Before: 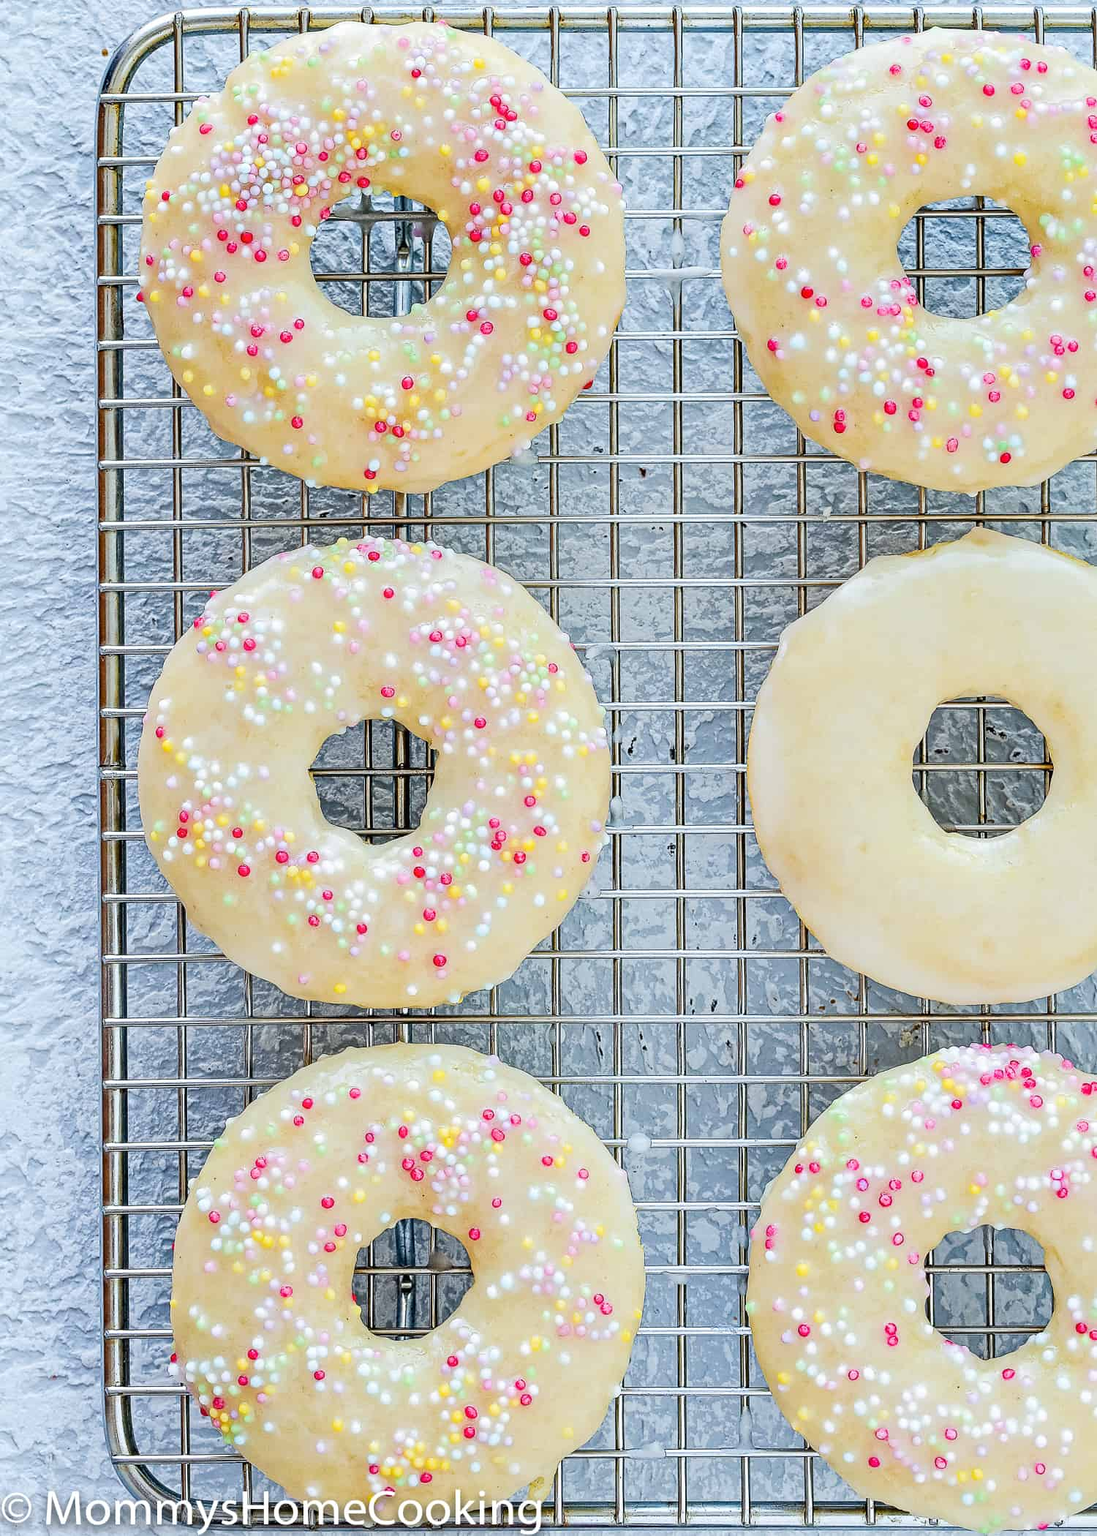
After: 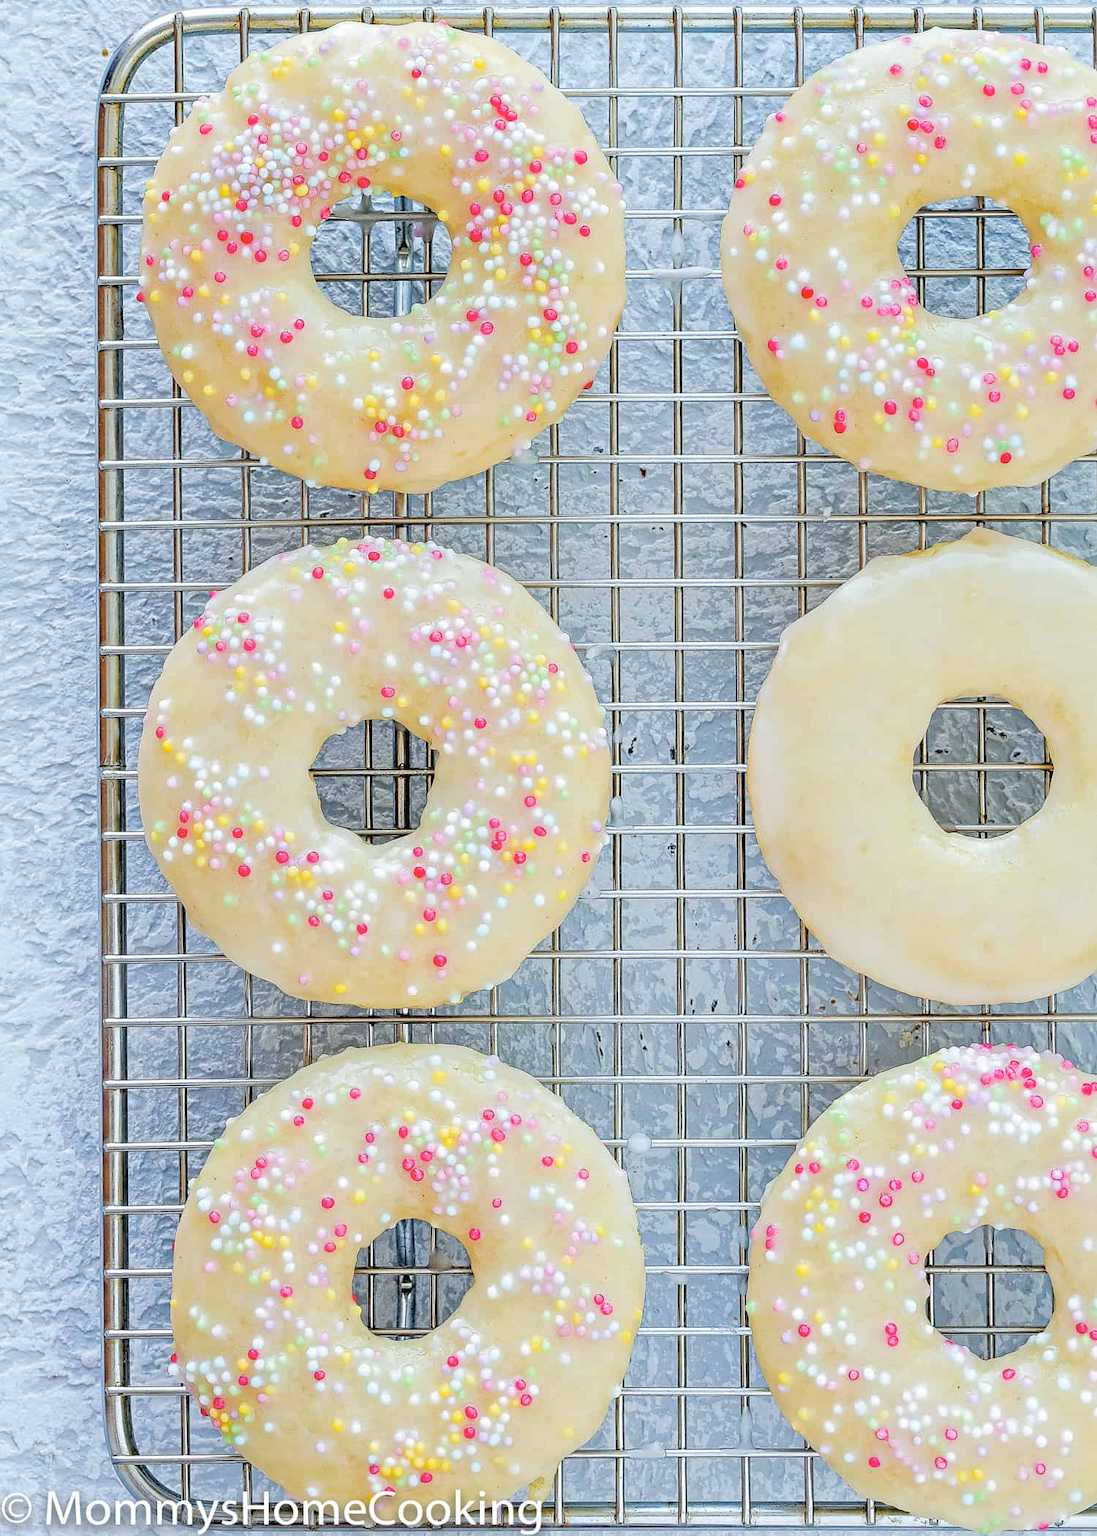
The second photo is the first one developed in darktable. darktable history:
tone curve: curves: ch0 [(0, 0) (0.004, 0.008) (0.077, 0.156) (0.169, 0.29) (0.774, 0.774) (1, 1)], color space Lab, independent channels, preserve colors none
